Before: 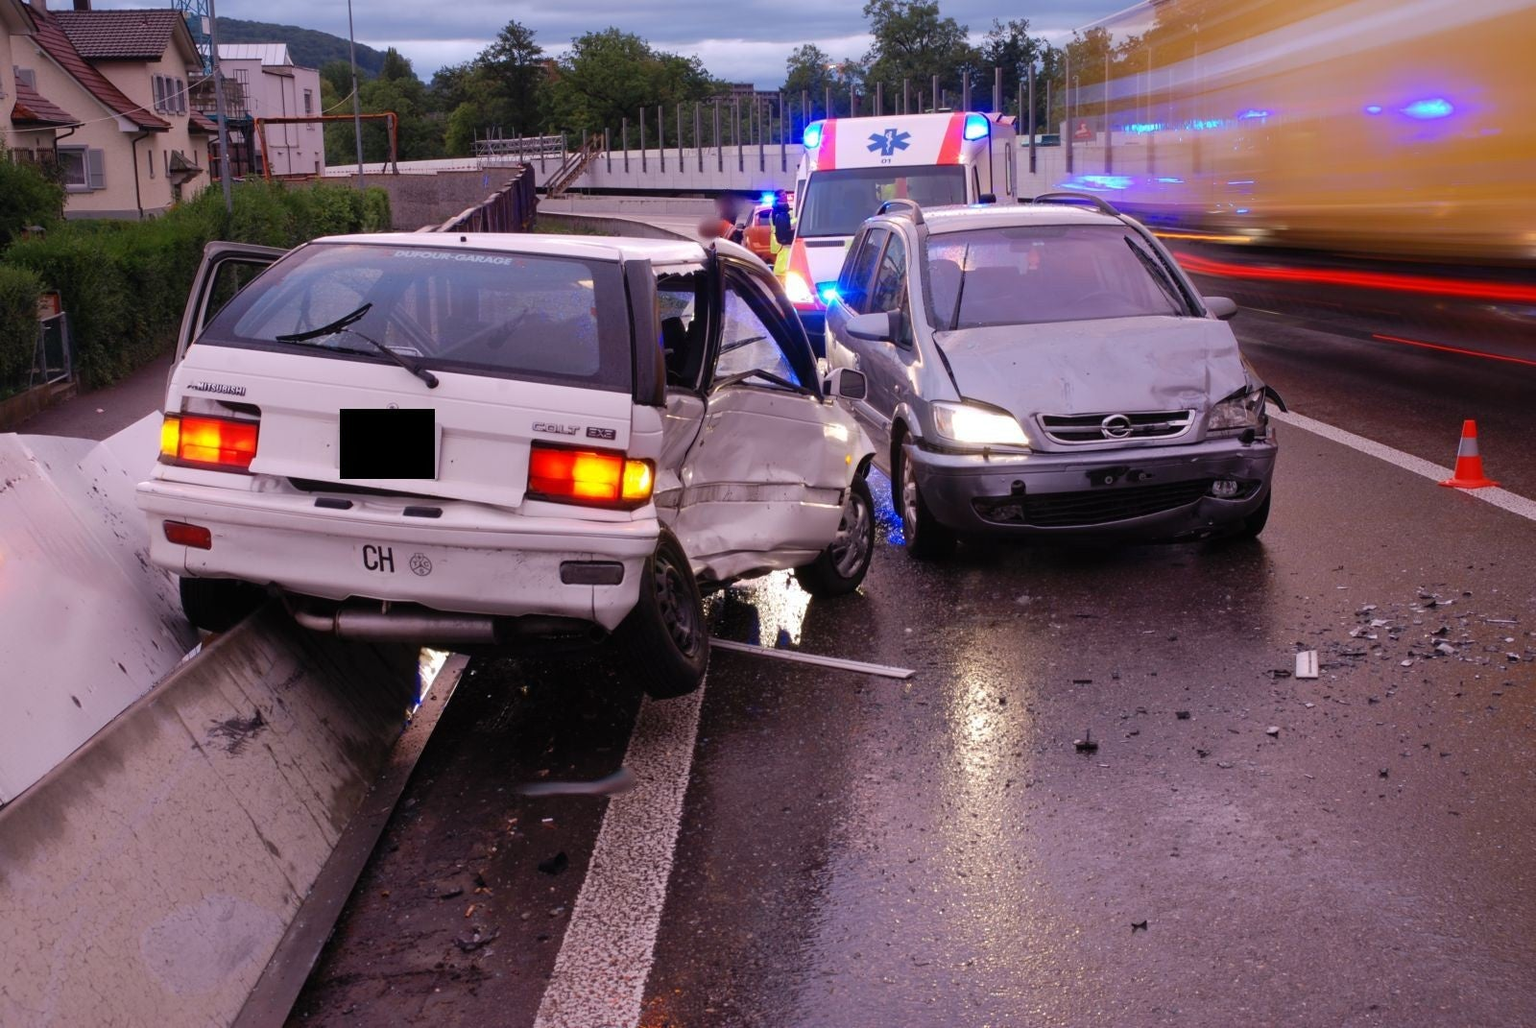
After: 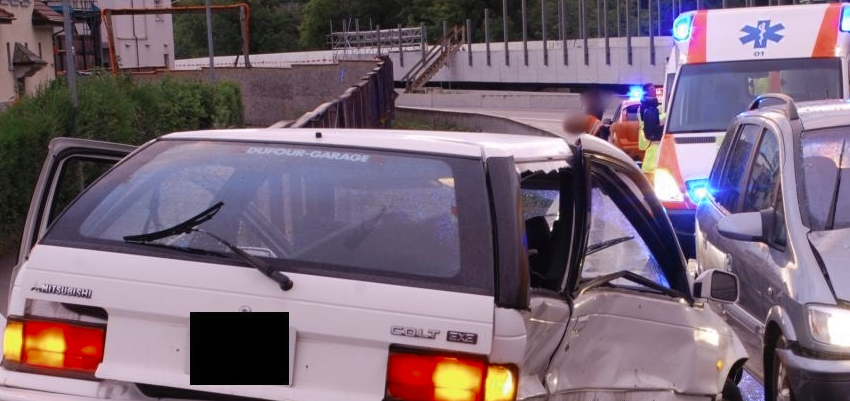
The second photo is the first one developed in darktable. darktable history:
crop: left 10.307%, top 10.717%, right 36.566%, bottom 51.79%
color zones: curves: ch0 [(0, 0.5) (0.125, 0.4) (0.25, 0.5) (0.375, 0.4) (0.5, 0.4) (0.625, 0.6) (0.75, 0.6) (0.875, 0.5)]; ch1 [(0, 0.4) (0.125, 0.5) (0.25, 0.4) (0.375, 0.4) (0.5, 0.4) (0.625, 0.4) (0.75, 0.5) (0.875, 0.4)]; ch2 [(0, 0.6) (0.125, 0.5) (0.25, 0.5) (0.375, 0.6) (0.5, 0.6) (0.625, 0.5) (0.75, 0.5) (0.875, 0.5)]
tone equalizer: edges refinement/feathering 500, mask exposure compensation -1.57 EV, preserve details no
